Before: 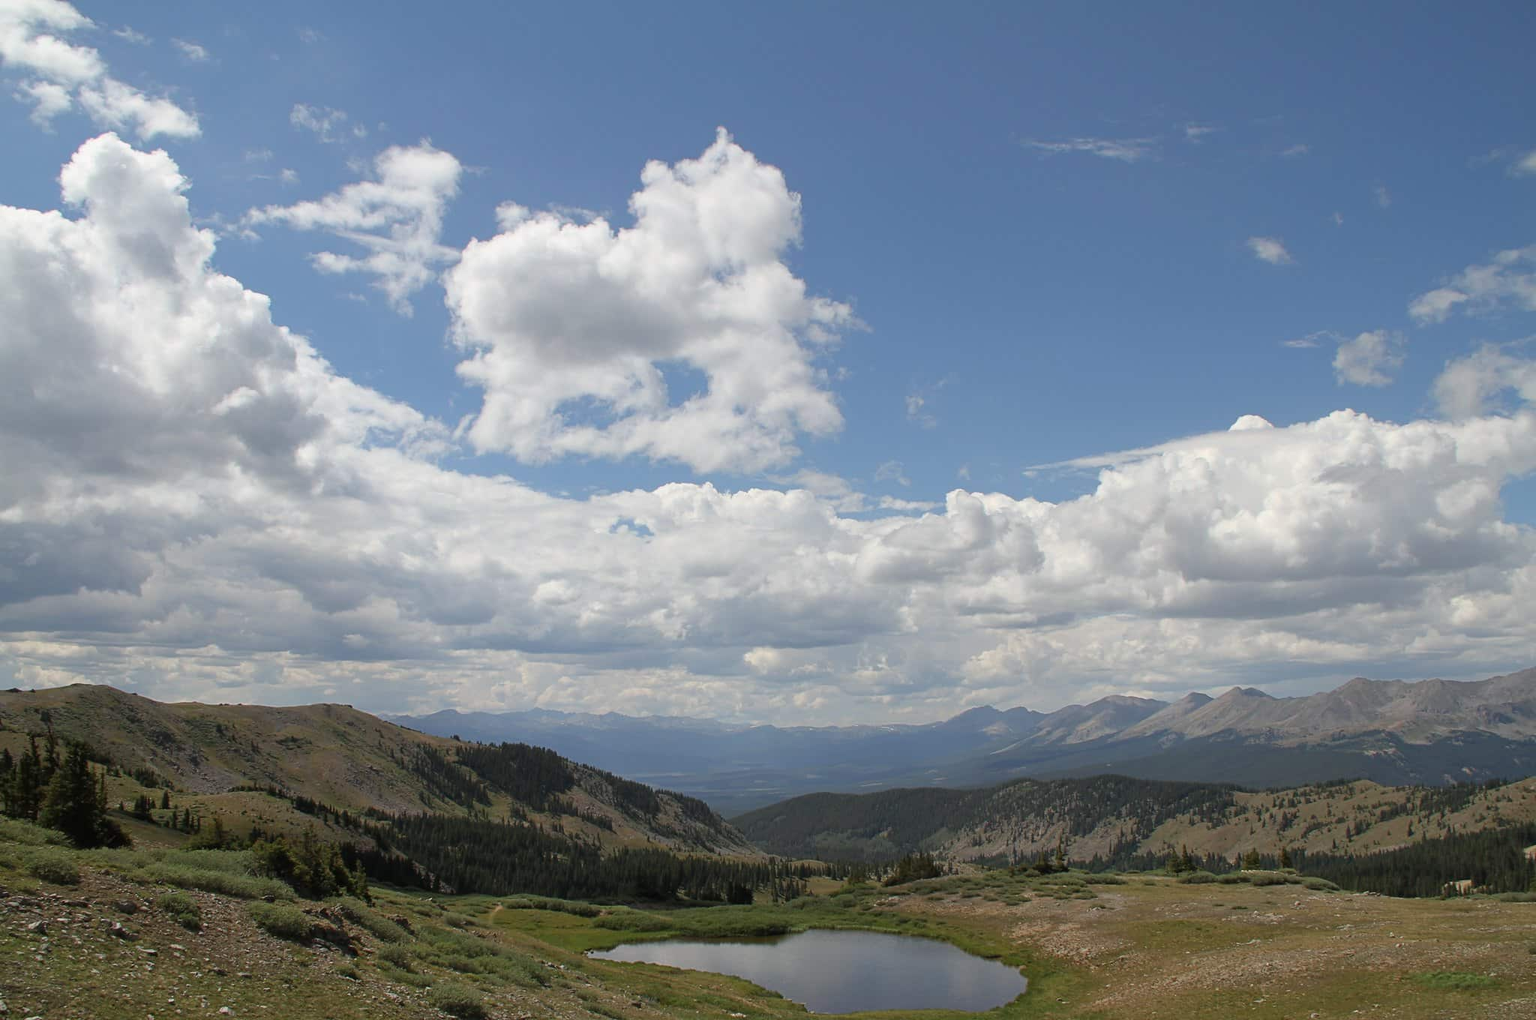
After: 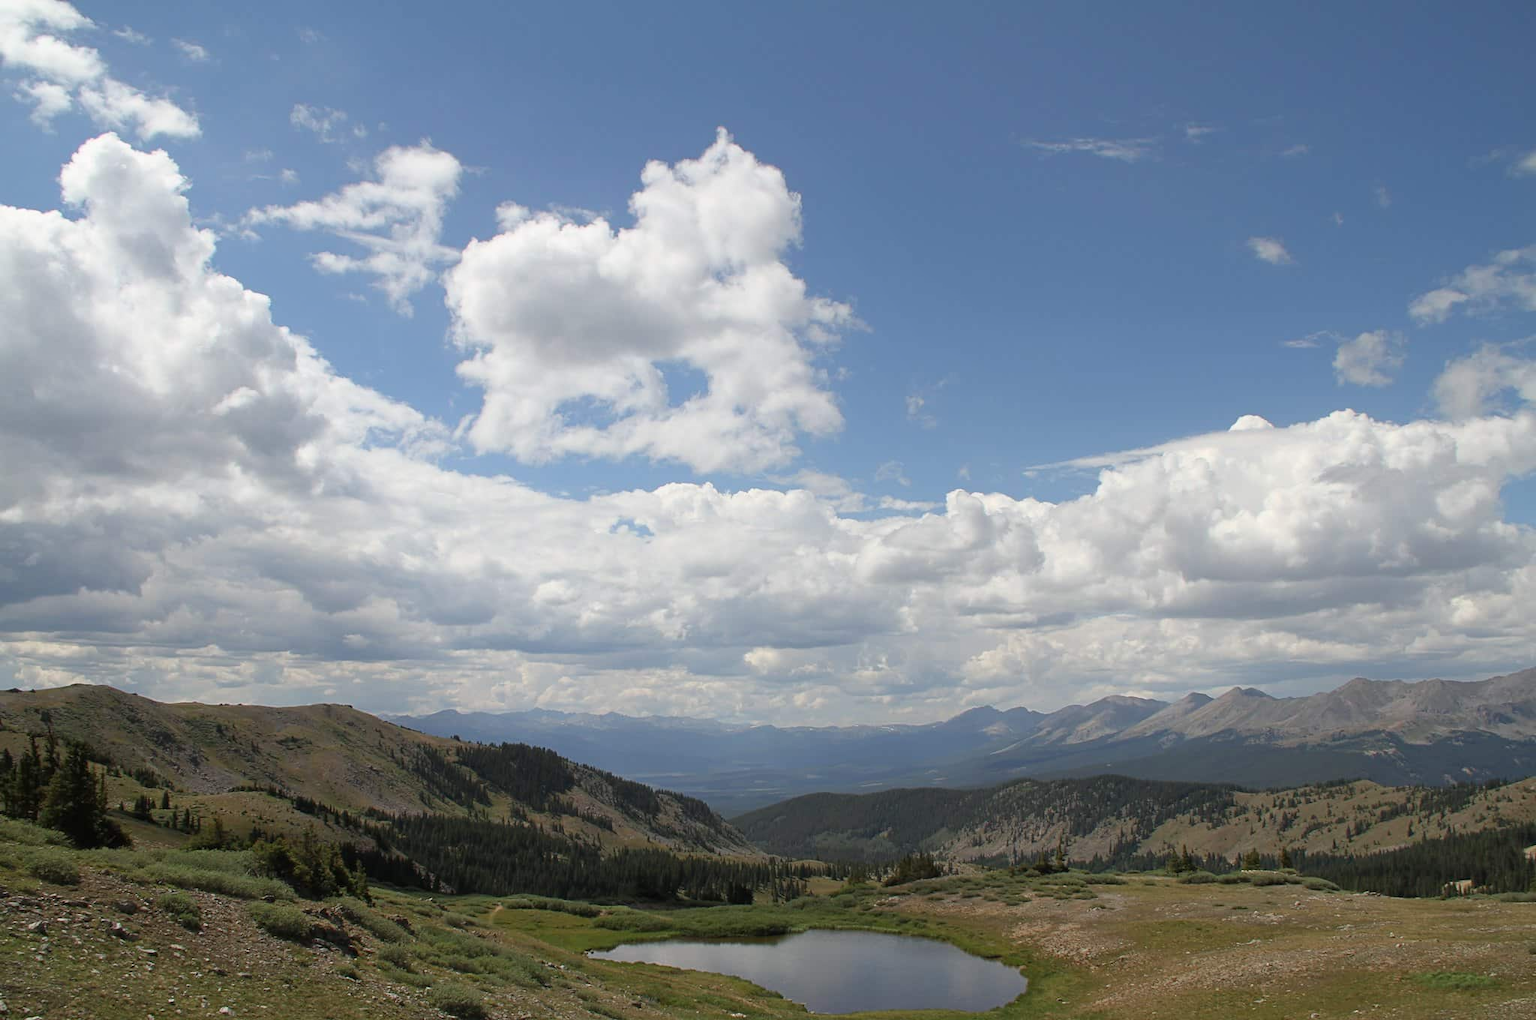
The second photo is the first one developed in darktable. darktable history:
shadows and highlights: shadows -0.81, highlights 40.21
